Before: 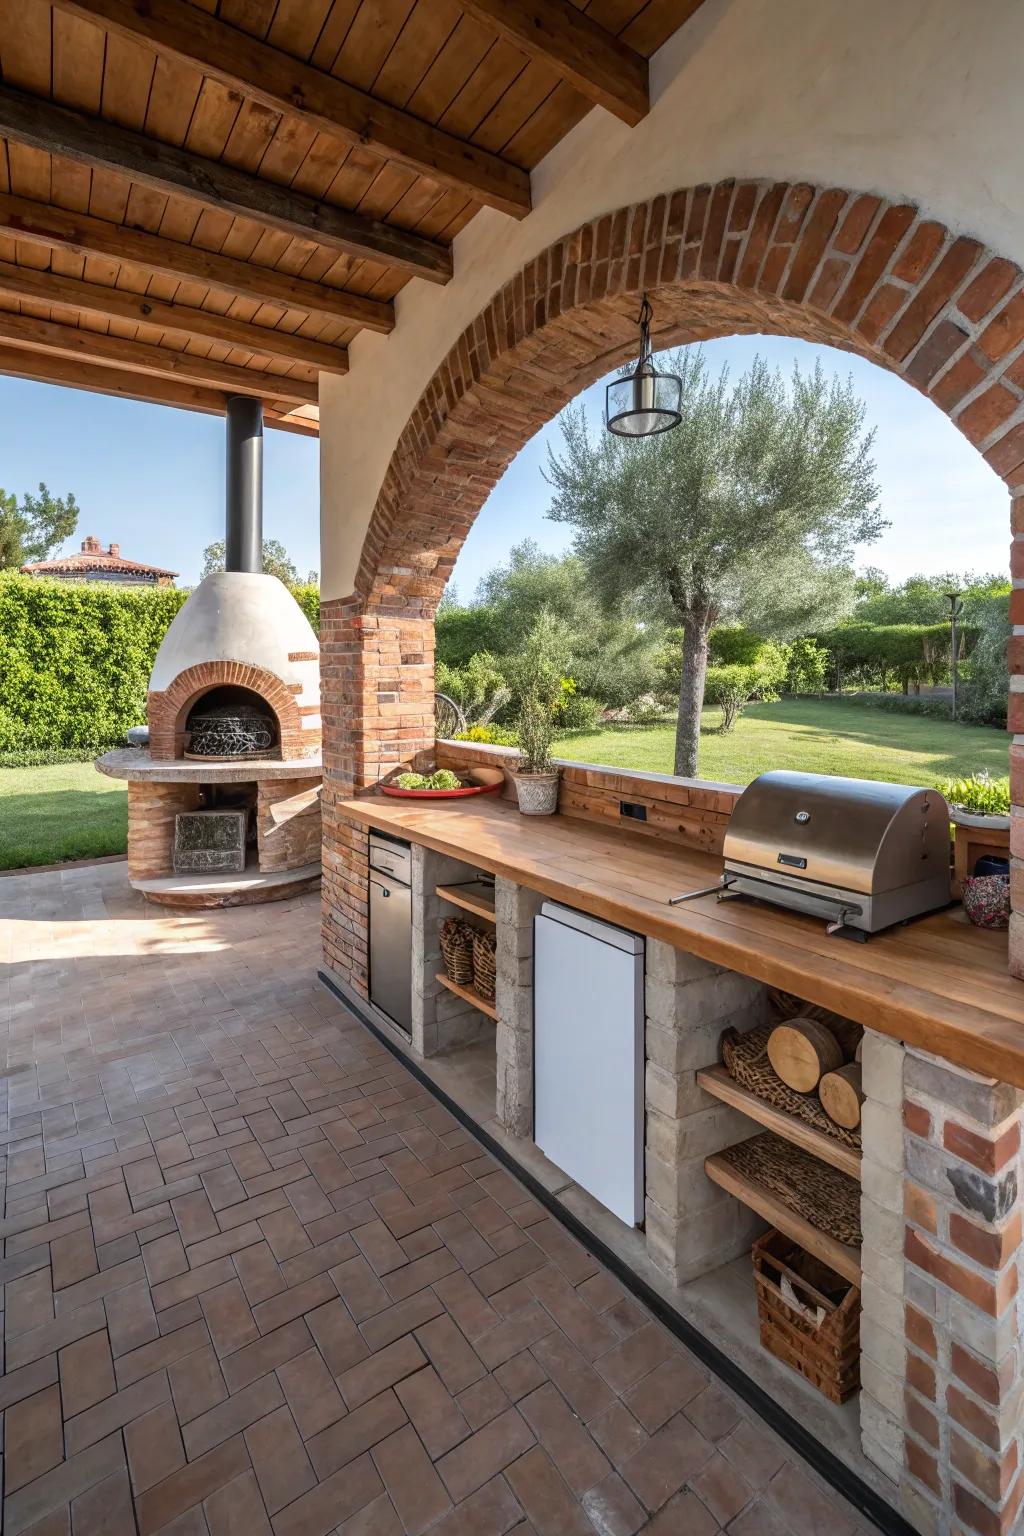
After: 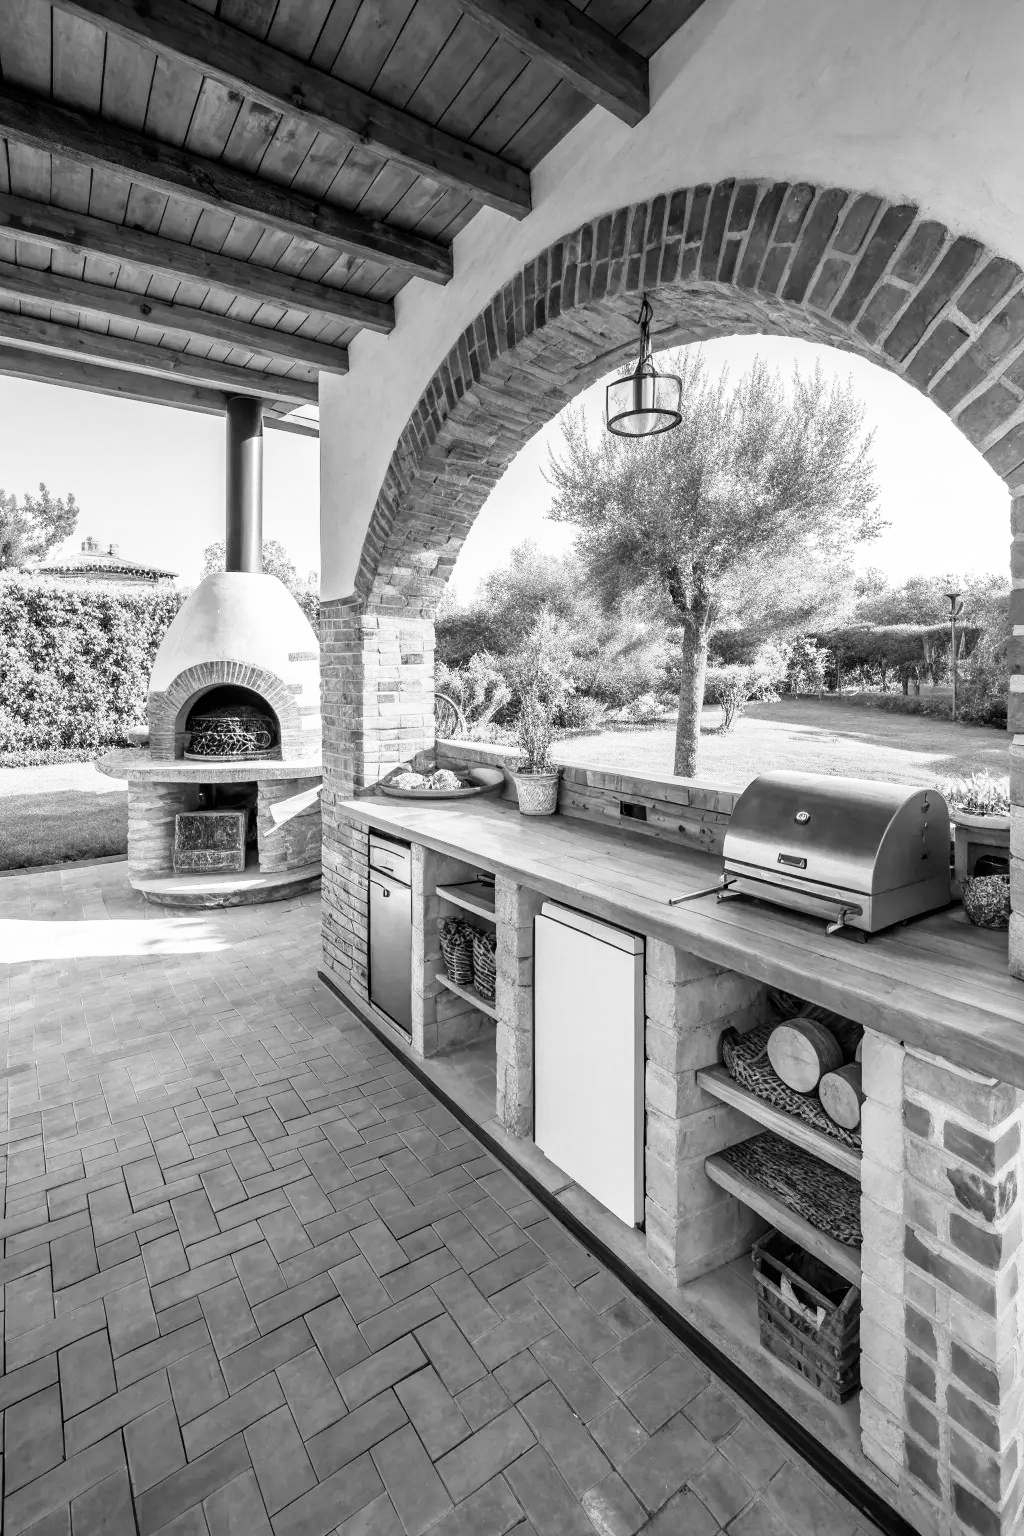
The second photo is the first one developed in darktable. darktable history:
monochrome: a -3.63, b -0.465
white balance: red 1, blue 1
base curve: curves: ch0 [(0, 0) (0.005, 0.002) (0.15, 0.3) (0.4, 0.7) (0.75, 0.95) (1, 1)], preserve colors none
